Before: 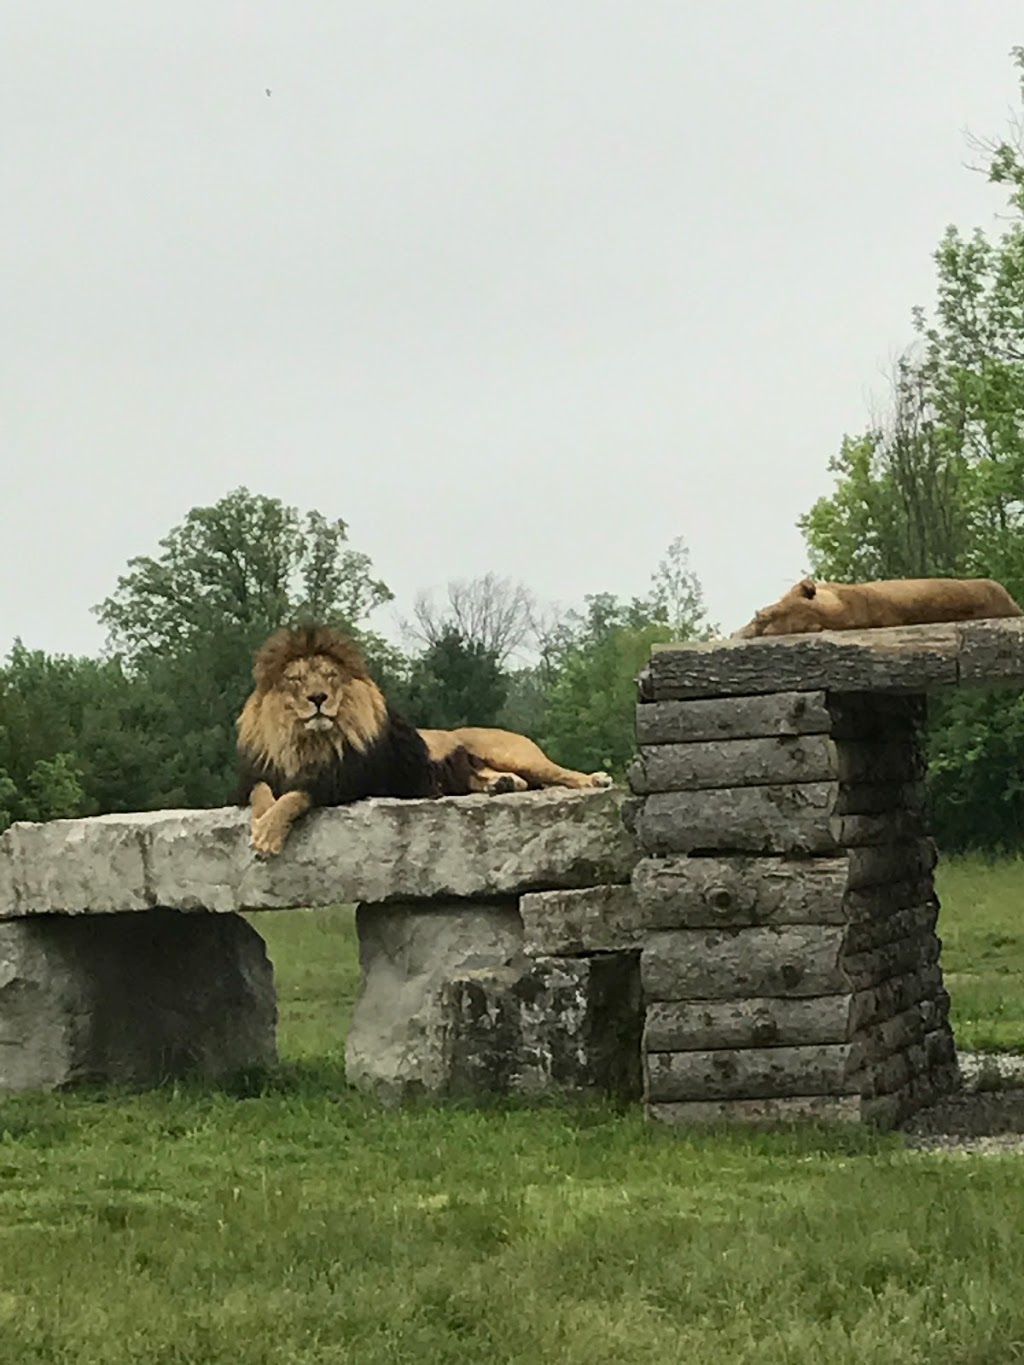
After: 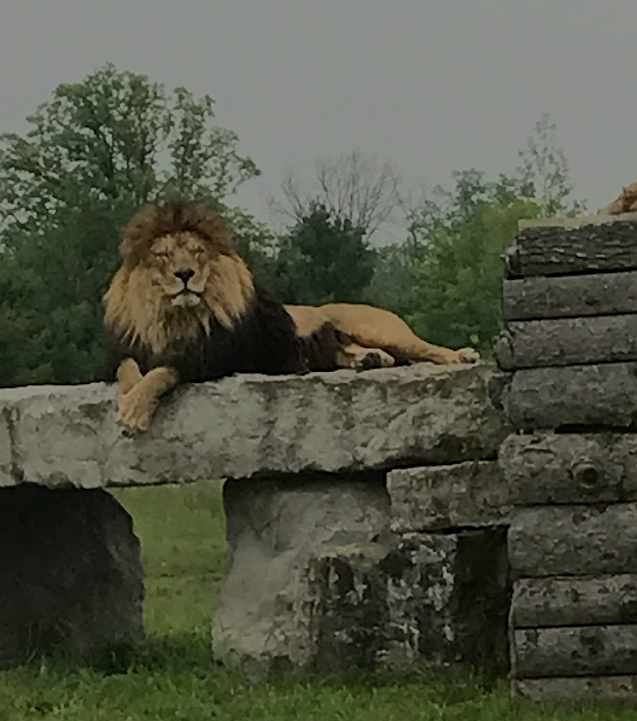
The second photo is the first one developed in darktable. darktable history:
crop: left 13.071%, top 31.114%, right 24.663%, bottom 16.017%
exposure: black level correction 0, exposure -0.806 EV, compensate exposure bias true, compensate highlight preservation false
sharpen: amount 0.203
tone equalizer: -8 EV -0.006 EV, -7 EV 0.029 EV, -6 EV -0.007 EV, -5 EV 0.004 EV, -4 EV -0.037 EV, -3 EV -0.236 EV, -2 EV -0.69 EV, -1 EV -1 EV, +0 EV -0.998 EV, edges refinement/feathering 500, mask exposure compensation -1.57 EV, preserve details no
